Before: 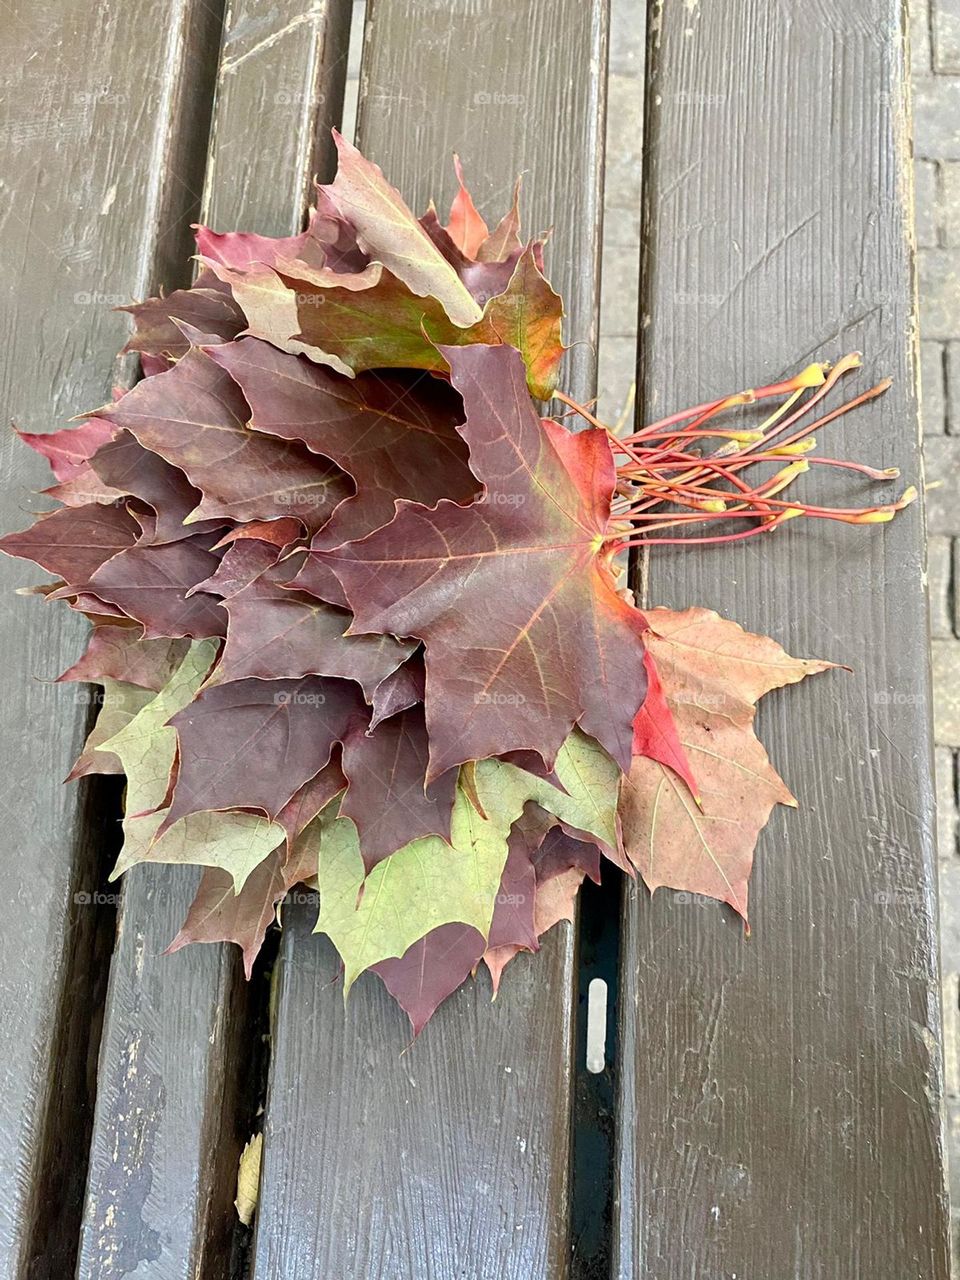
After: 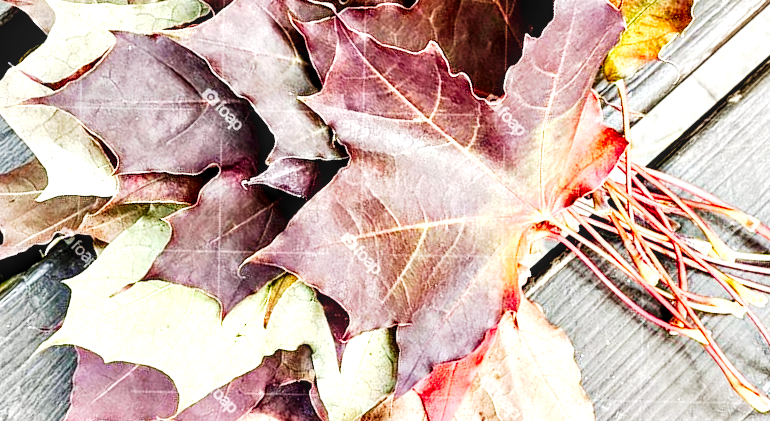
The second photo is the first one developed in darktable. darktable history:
exposure: black level correction 0, exposure 0.701 EV, compensate exposure bias true, compensate highlight preservation false
crop and rotate: angle -46.12°, top 16.042%, right 0.99%, bottom 11.755%
local contrast: detail 150%
contrast equalizer: y [[0.6 ×6], [0.55 ×6], [0 ×6], [0 ×6], [0 ×6]]
tone curve: curves: ch0 [(0, 0.036) (0.037, 0.042) (0.184, 0.146) (0.438, 0.521) (0.54, 0.668) (0.698, 0.835) (0.856, 0.92) (1, 0.98)]; ch1 [(0, 0) (0.393, 0.415) (0.447, 0.448) (0.482, 0.459) (0.509, 0.496) (0.527, 0.525) (0.571, 0.602) (0.619, 0.671) (0.715, 0.729) (1, 1)]; ch2 [(0, 0) (0.369, 0.388) (0.449, 0.454) (0.499, 0.5) (0.521, 0.517) (0.53, 0.544) (0.561, 0.607) (0.674, 0.735) (1, 1)], preserve colors none
